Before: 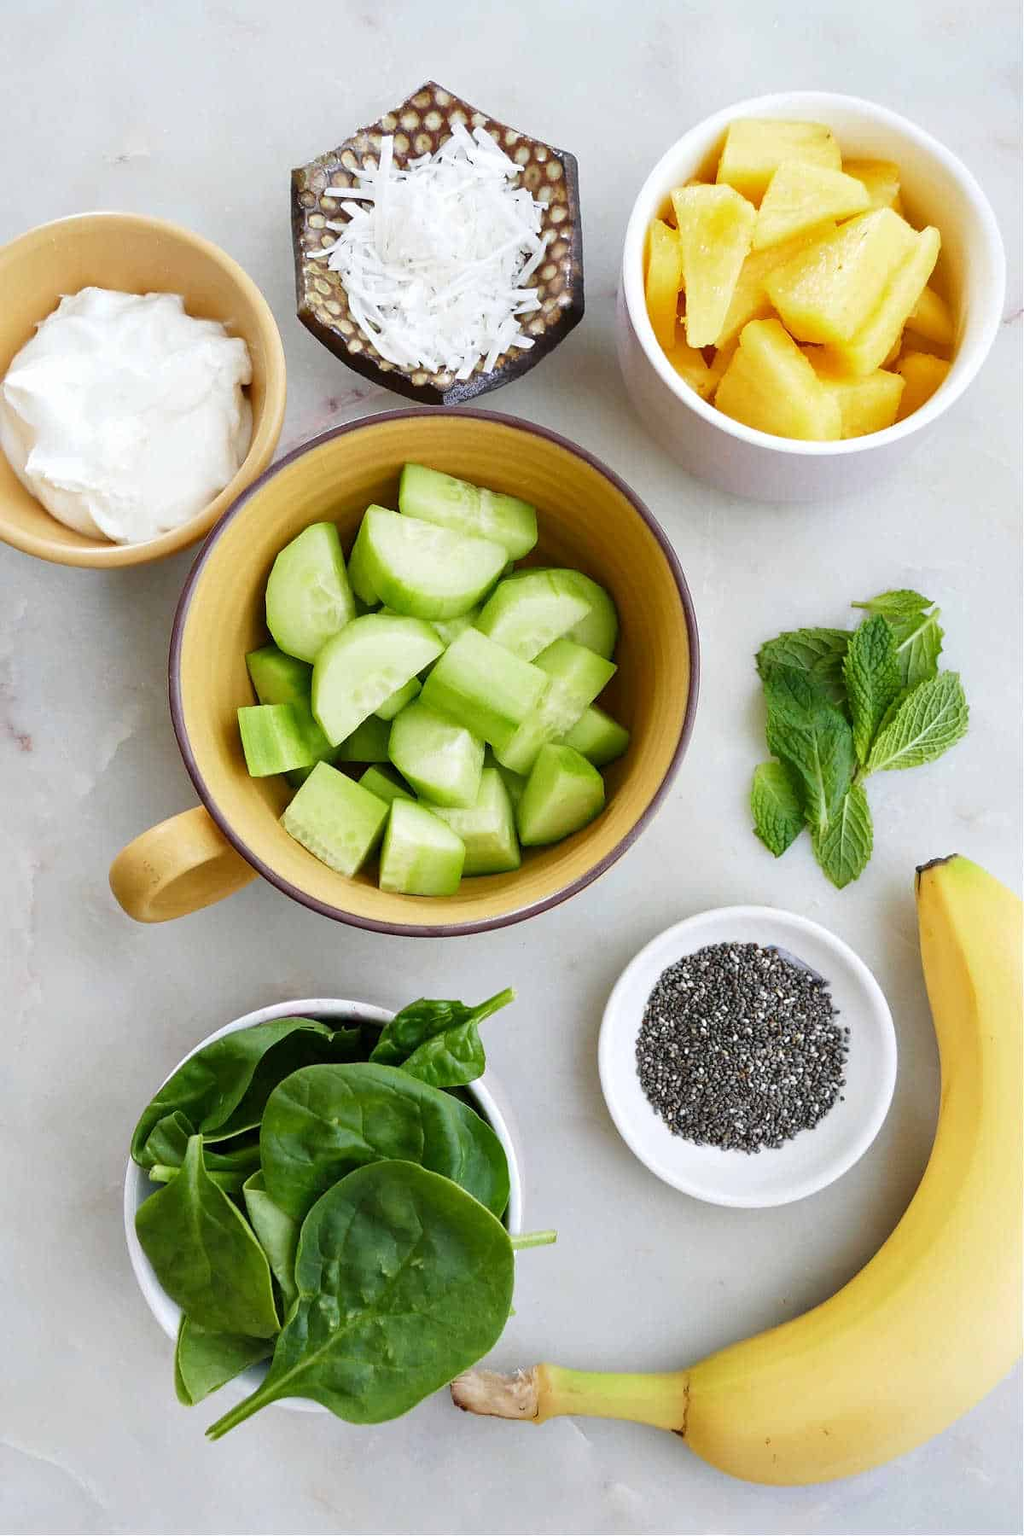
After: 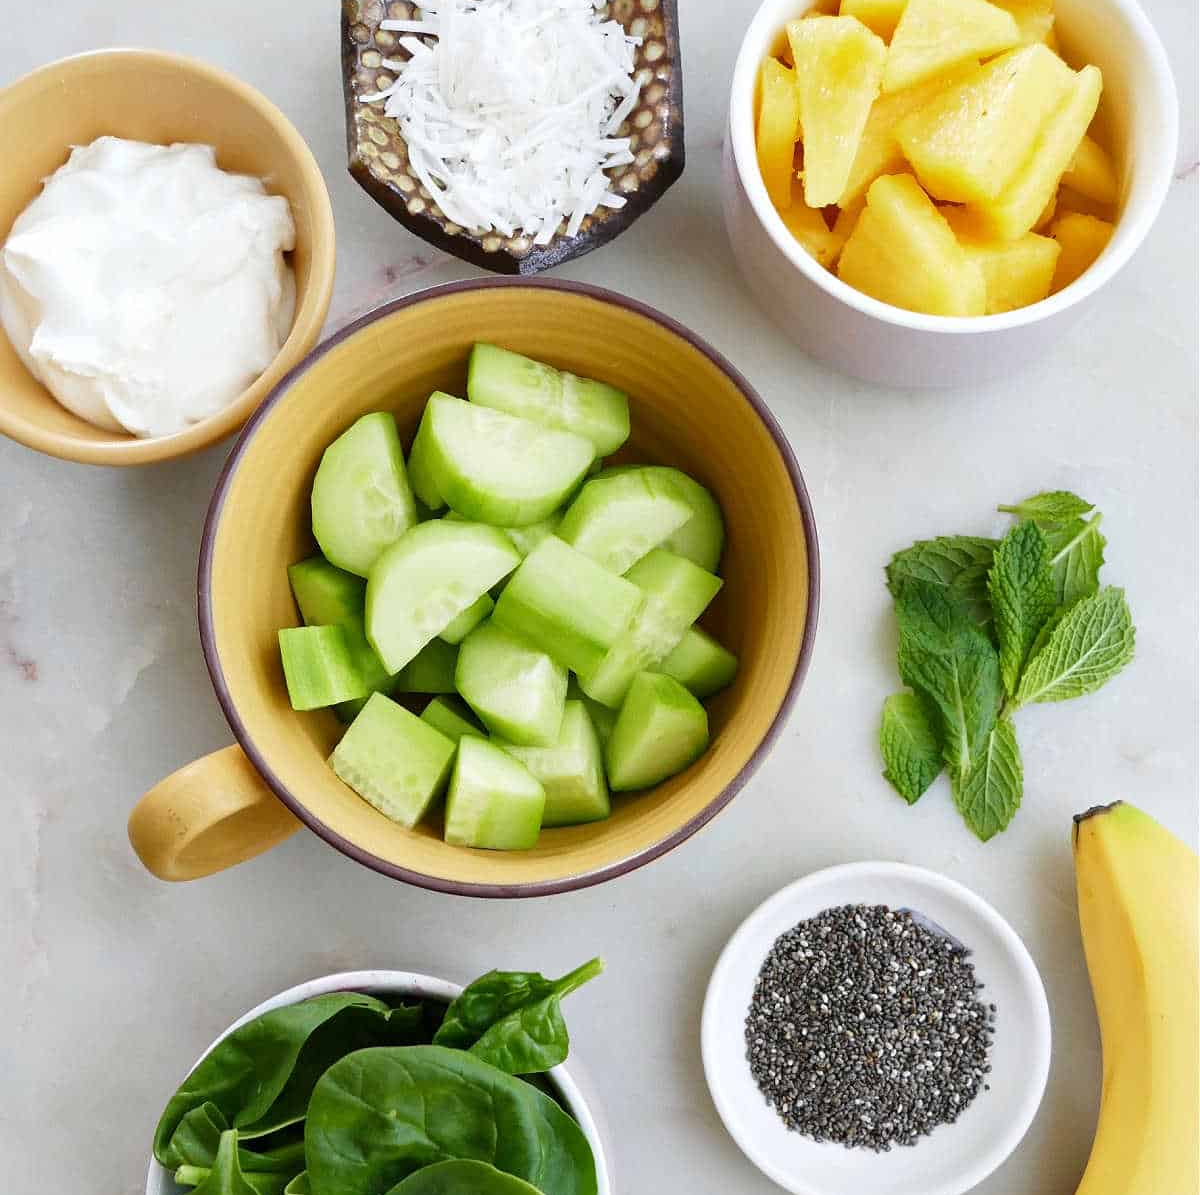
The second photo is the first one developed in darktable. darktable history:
crop: top 11.16%, bottom 22.398%
